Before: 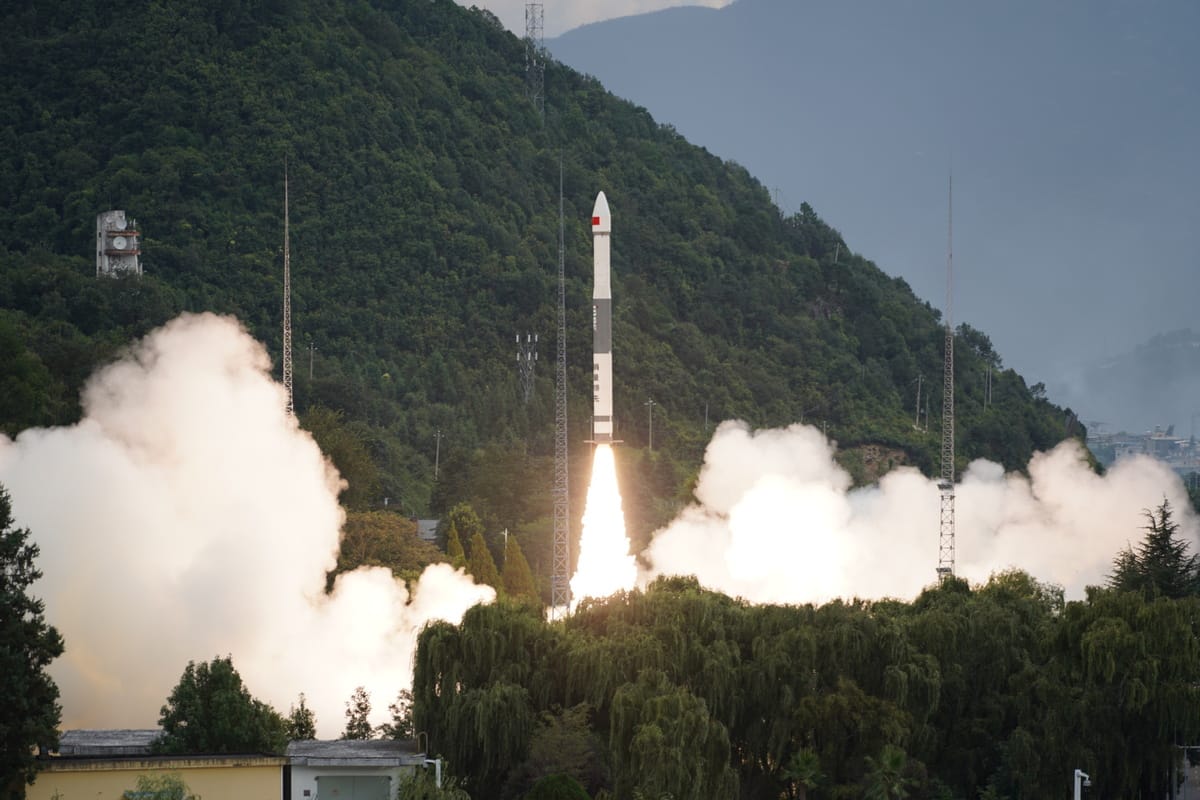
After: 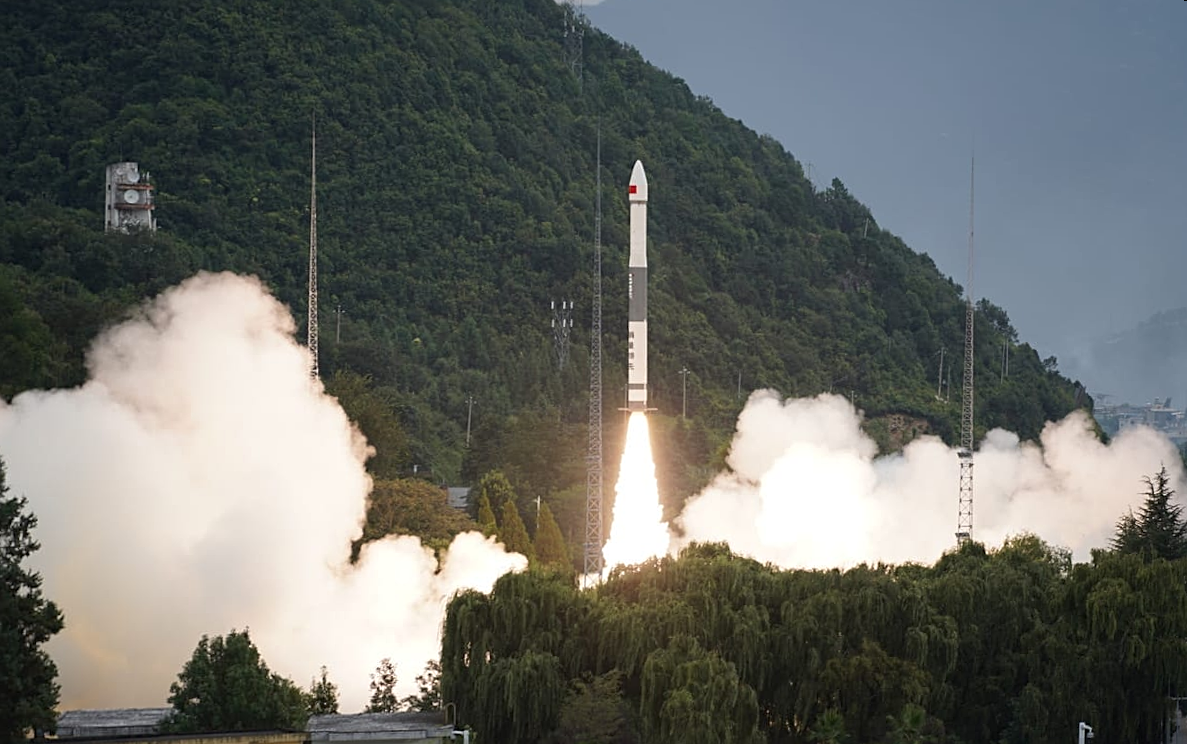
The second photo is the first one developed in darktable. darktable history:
rotate and perspective: rotation 0.679°, lens shift (horizontal) 0.136, crop left 0.009, crop right 0.991, crop top 0.078, crop bottom 0.95
sharpen: radius 2.167, amount 0.381, threshold 0
